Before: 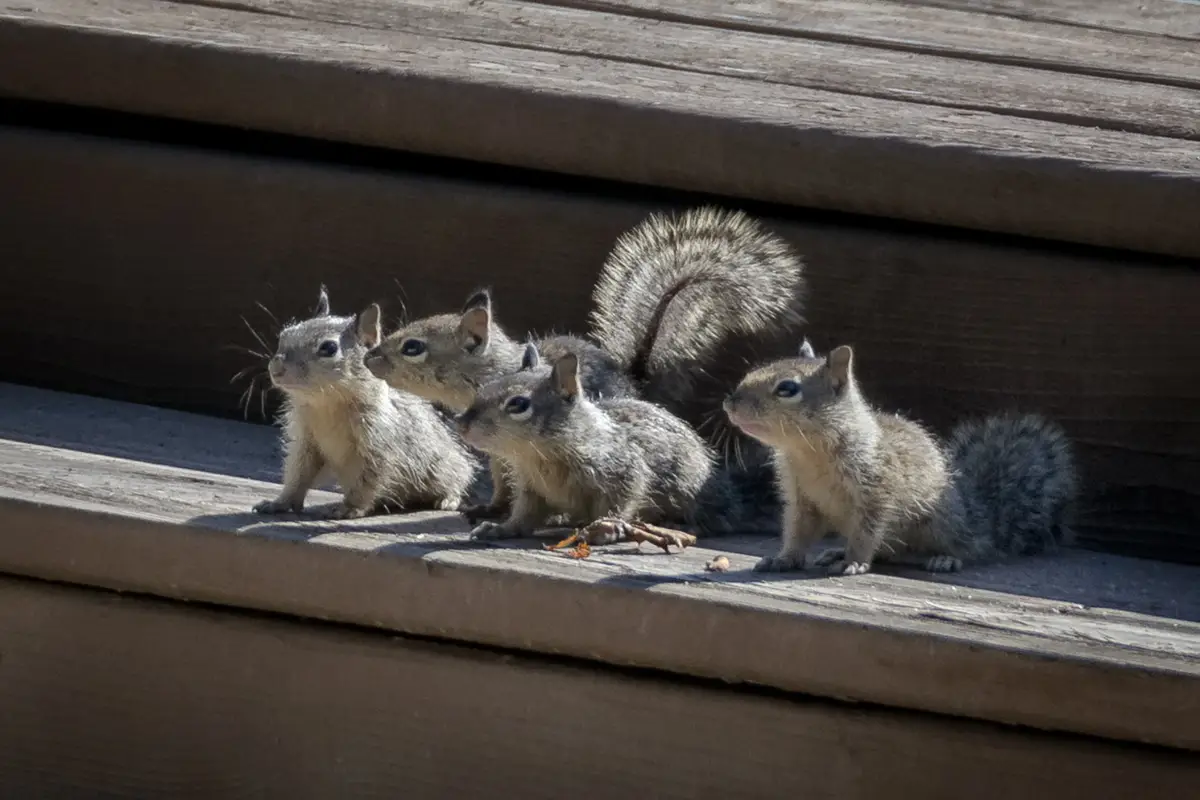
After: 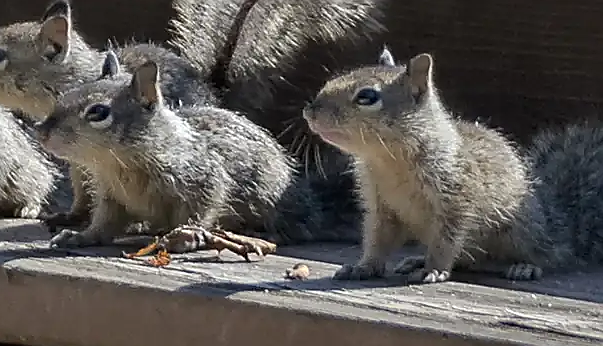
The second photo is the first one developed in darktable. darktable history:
crop: left 35.03%, top 36.625%, right 14.663%, bottom 20.057%
white balance: emerald 1
sharpen: radius 1.4, amount 1.25, threshold 0.7
